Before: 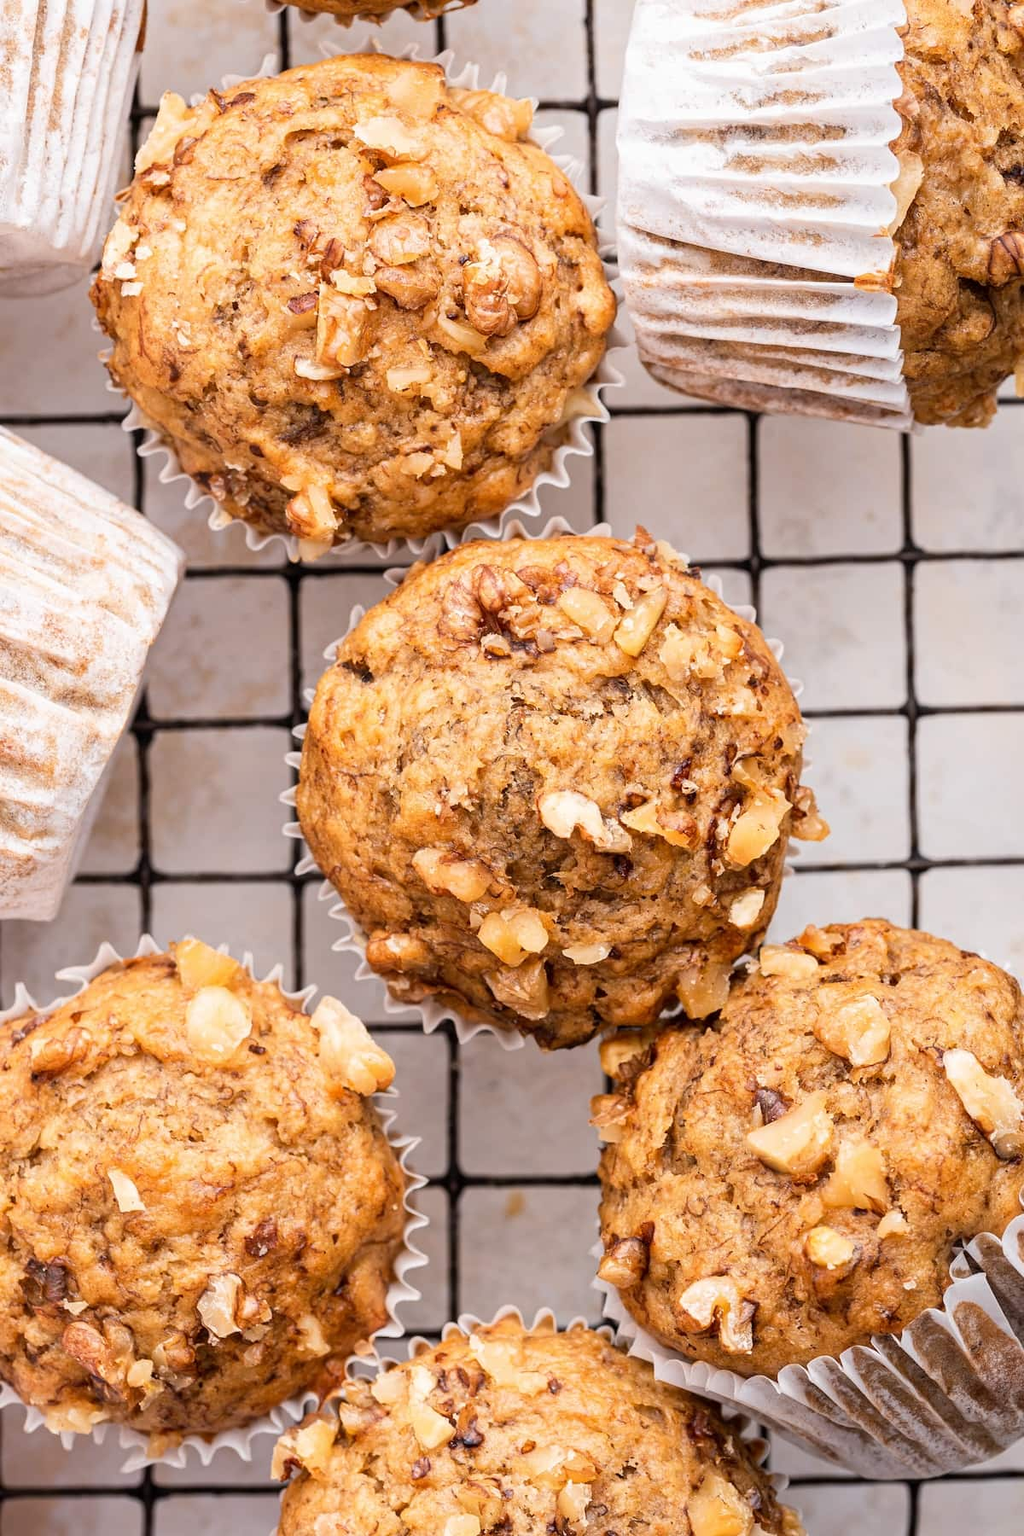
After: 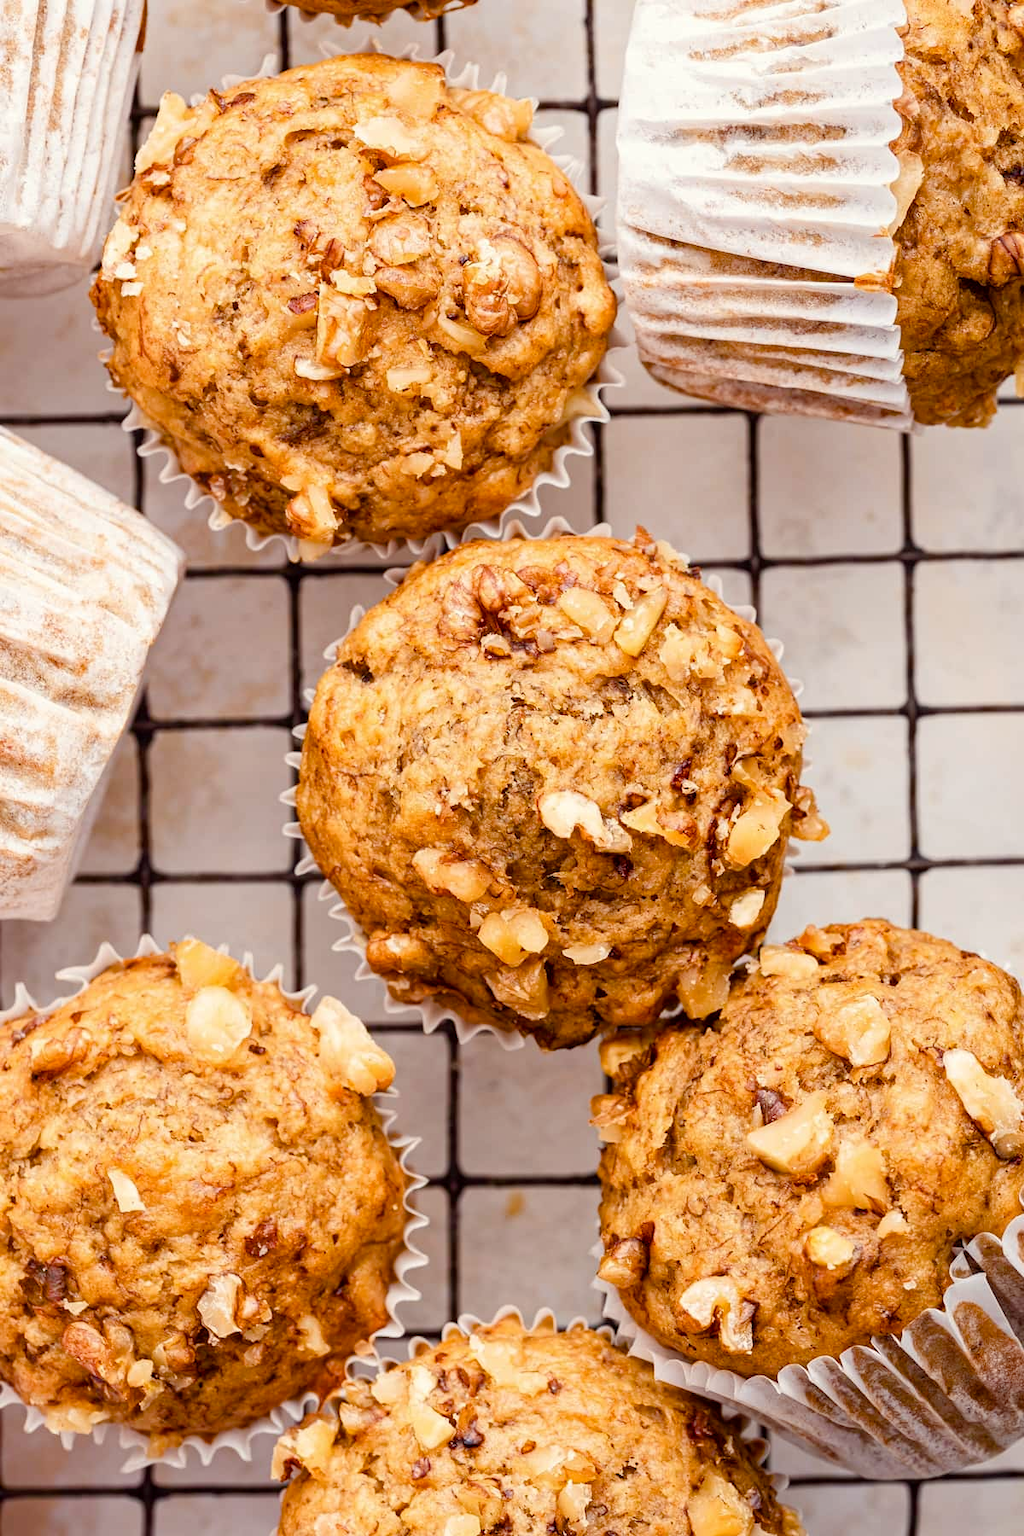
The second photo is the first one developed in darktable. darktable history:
color correction: highlights a* -0.9, highlights b* 4.5, shadows a* 3.57
color balance rgb: shadows lift › hue 85.63°, perceptual saturation grading › global saturation 20%, perceptual saturation grading › highlights -24.996%, perceptual saturation grading › shadows 49.63%
